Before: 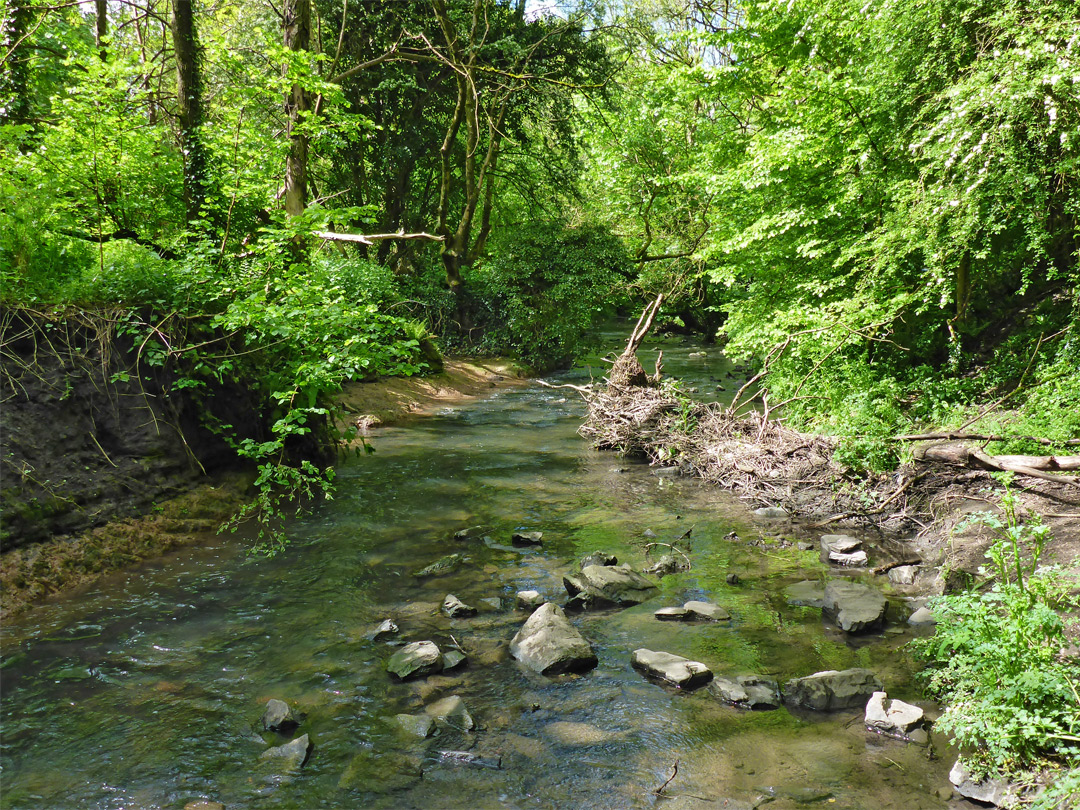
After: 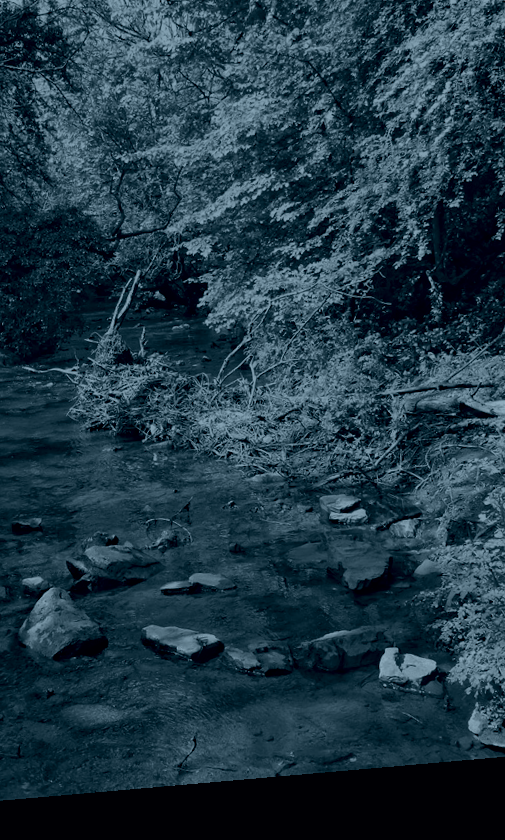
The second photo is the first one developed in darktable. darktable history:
colorize: hue 194.4°, saturation 29%, source mix 61.75%, lightness 3.98%, version 1
rotate and perspective: rotation -4.98°, automatic cropping off
exposure: exposure -0.072 EV, compensate highlight preservation false
white balance: red 0.974, blue 1.044
haze removal: strength 0.29, distance 0.25, compatibility mode true, adaptive false
color balance: contrast fulcrum 17.78%
color balance rgb: linear chroma grading › global chroma 9%, perceptual saturation grading › global saturation 36%, perceptual saturation grading › shadows 35%, perceptual brilliance grading › global brilliance 15%, perceptual brilliance grading › shadows -35%, global vibrance 15%
crop: left 47.628%, top 6.643%, right 7.874%
